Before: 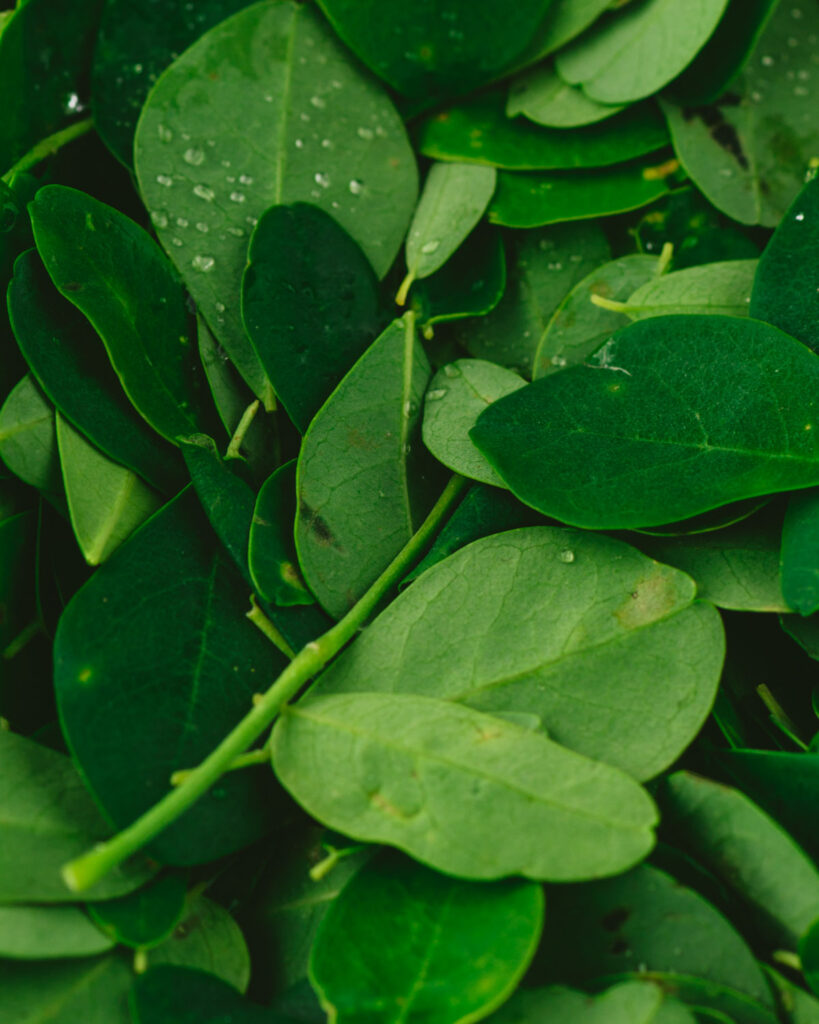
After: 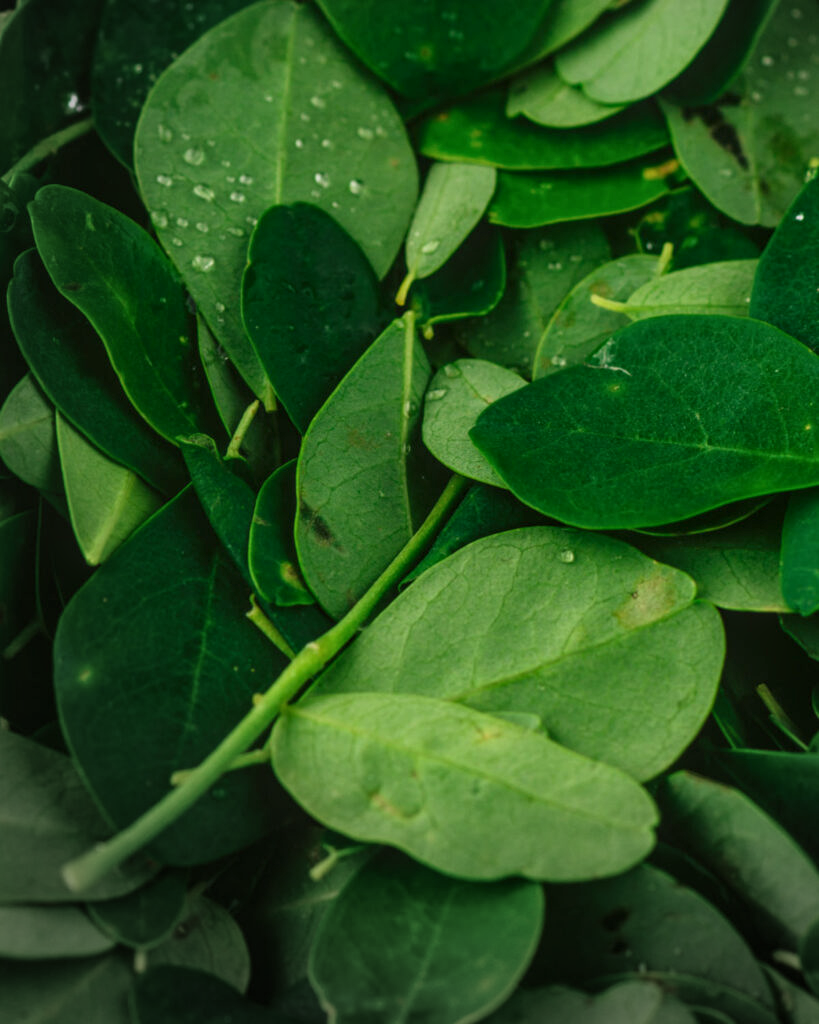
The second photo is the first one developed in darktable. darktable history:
local contrast: on, module defaults
vignetting: fall-off start 73.57%, center (0.22, -0.235)
tone equalizer: on, module defaults
